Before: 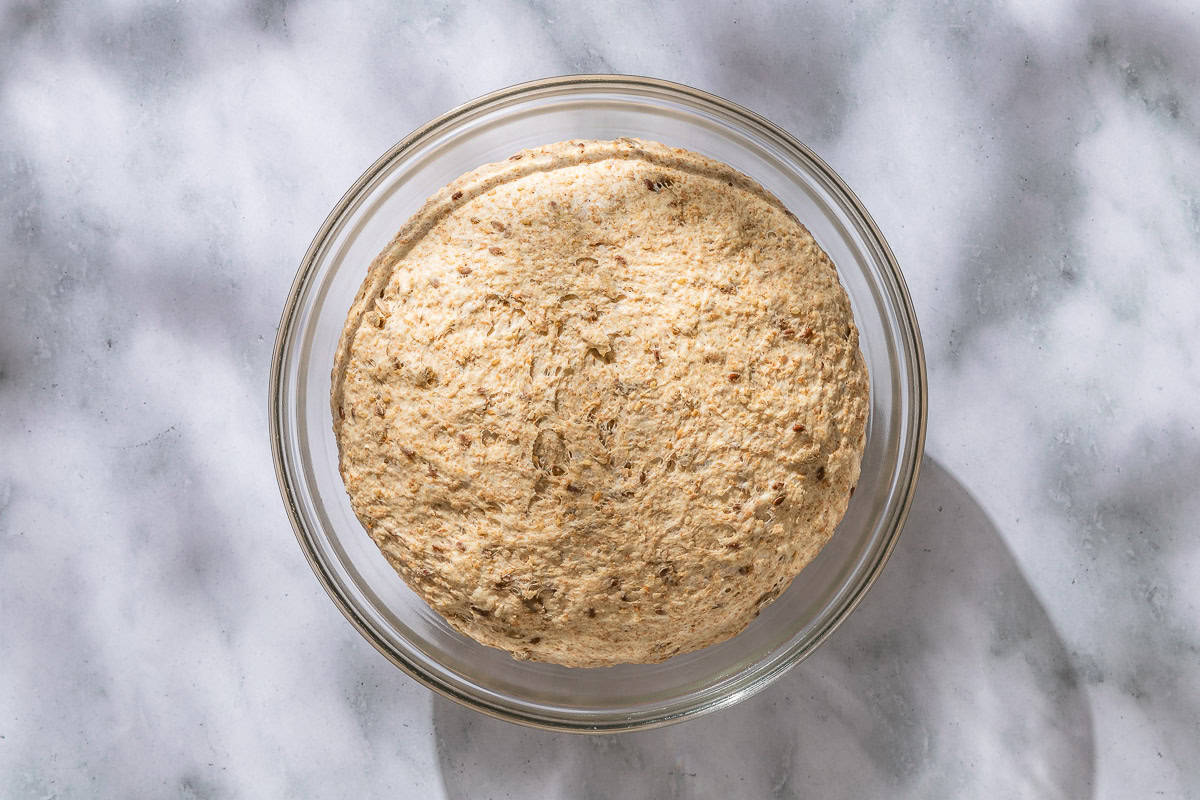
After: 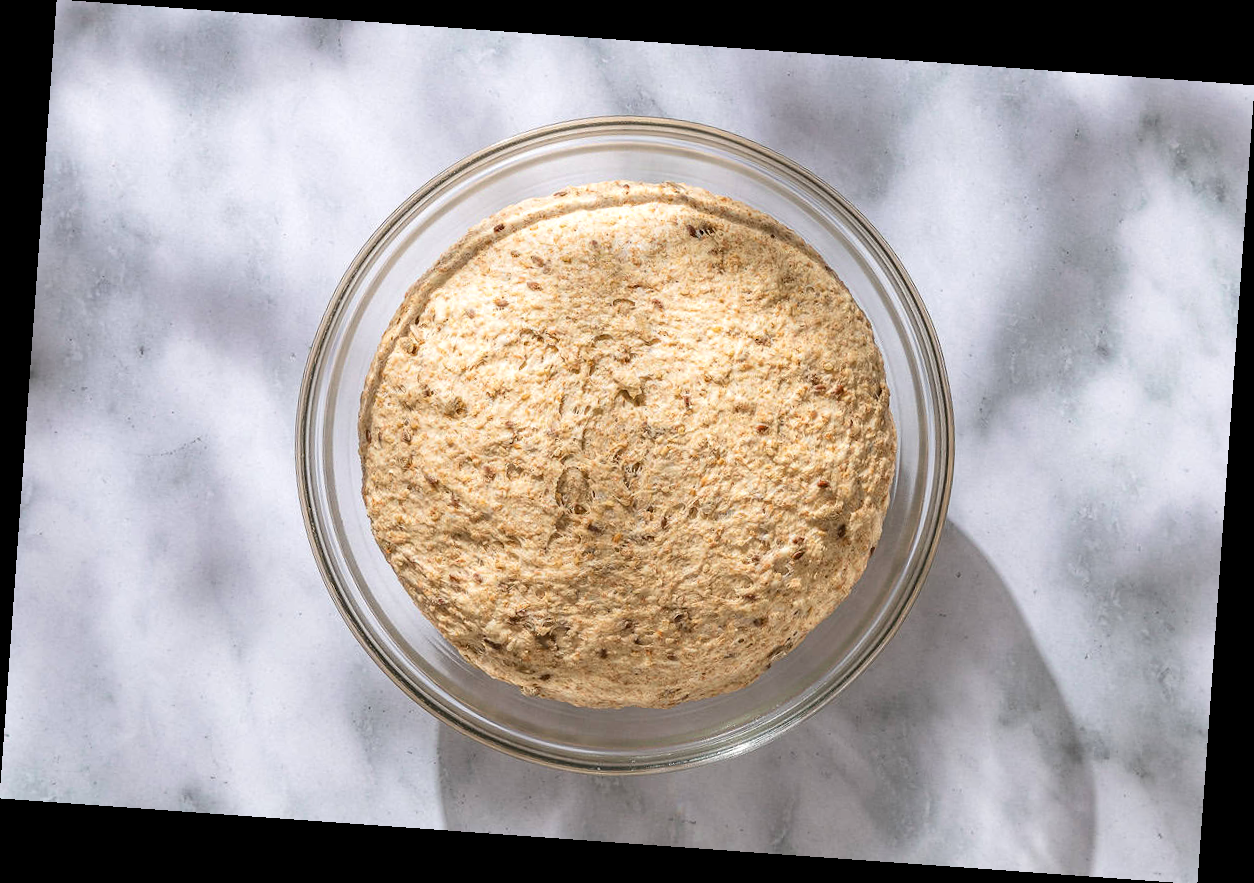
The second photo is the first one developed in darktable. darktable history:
exposure: exposure -0.041 EV, compensate highlight preservation false
levels: levels [0, 0.474, 0.947]
rotate and perspective: rotation 4.1°, automatic cropping off
